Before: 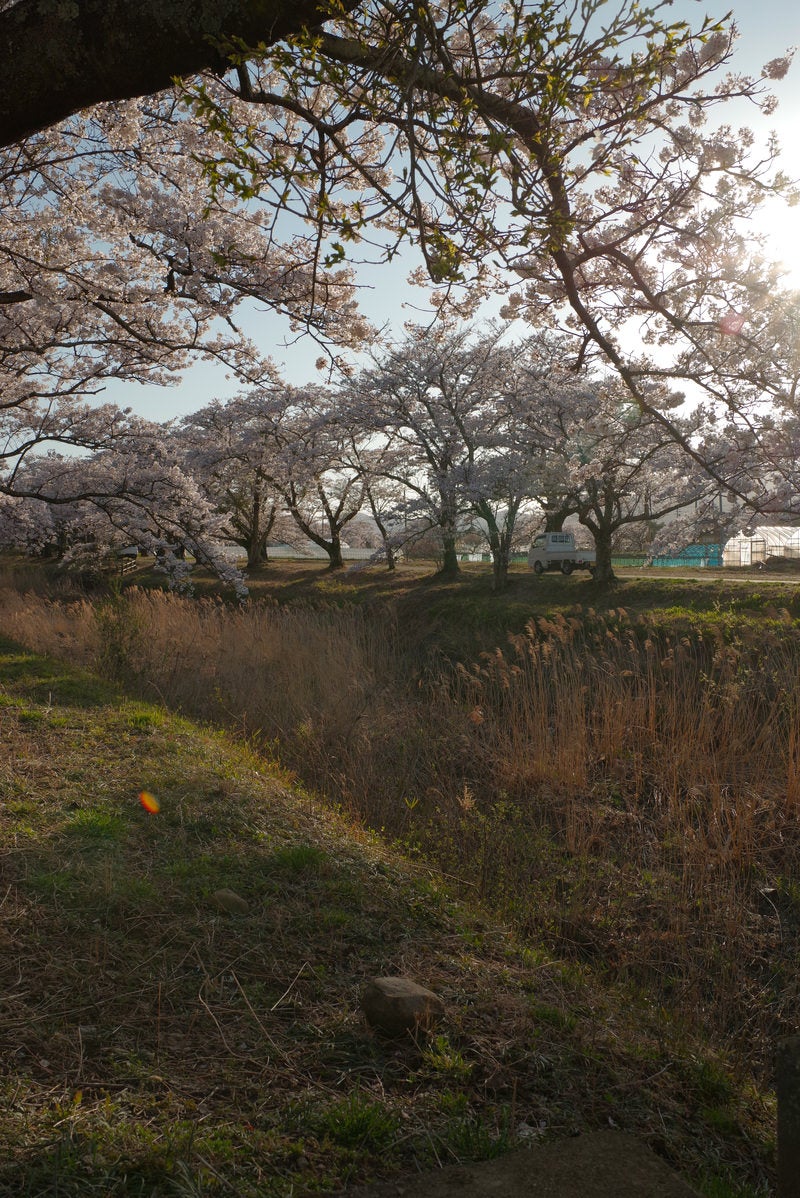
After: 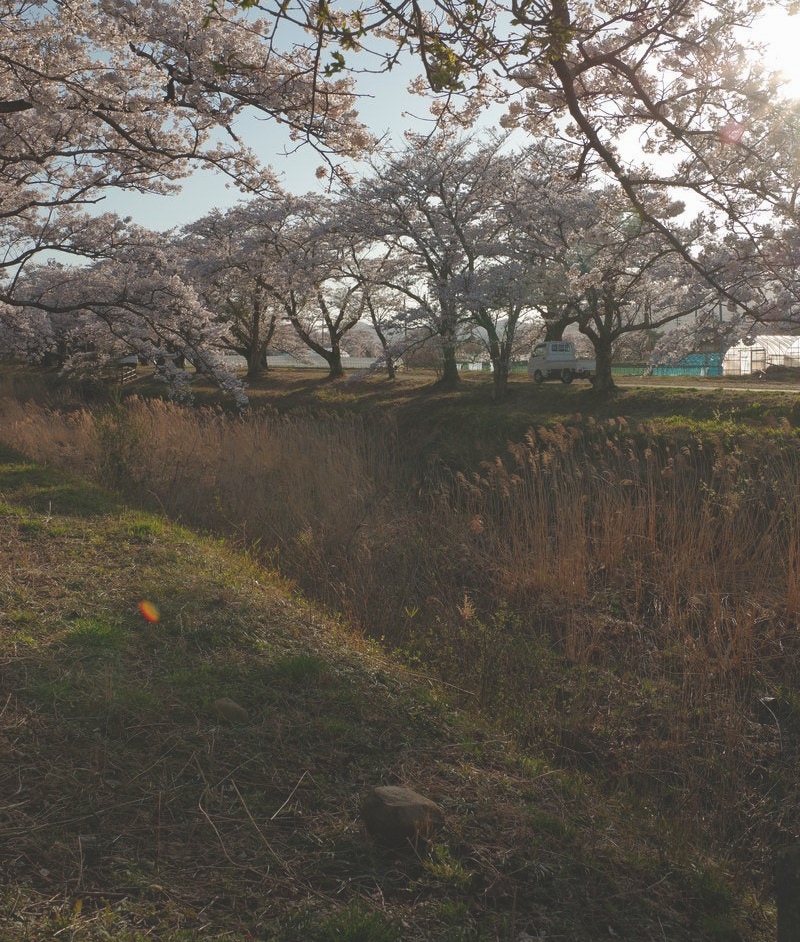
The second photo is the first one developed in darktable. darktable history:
crop and rotate: top 15.991%, bottom 5.348%
exposure: black level correction -0.023, exposure -0.039 EV, compensate highlight preservation false
